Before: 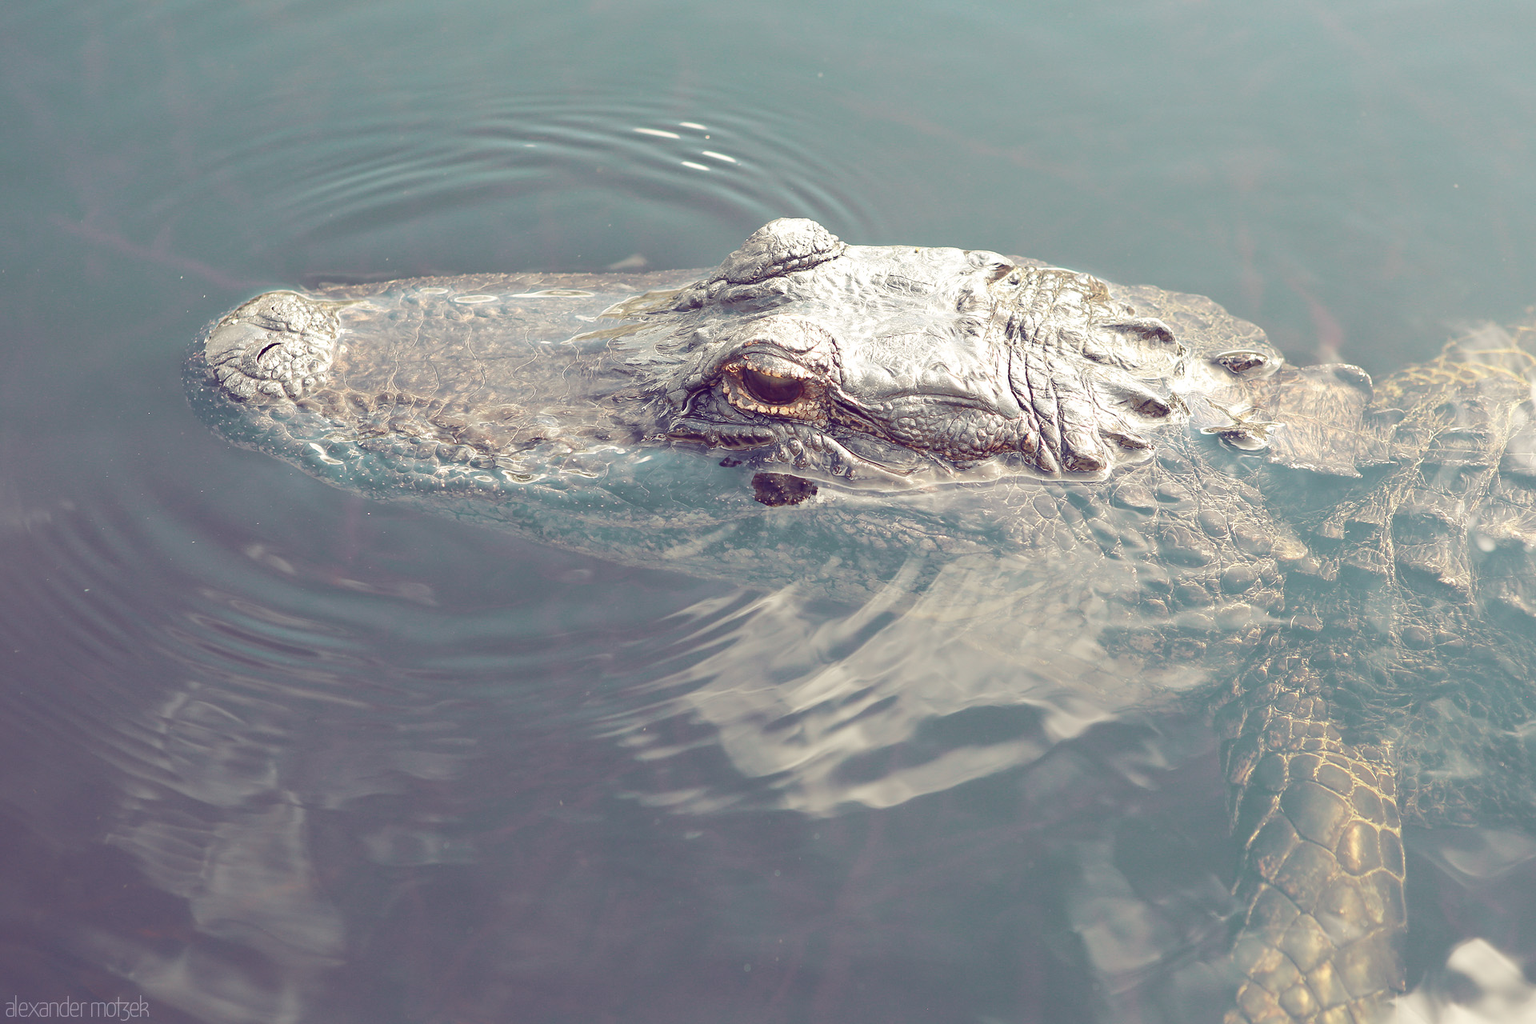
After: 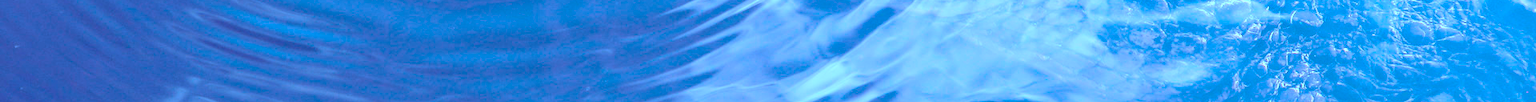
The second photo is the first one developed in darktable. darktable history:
rgb levels: levels [[0.029, 0.461, 0.922], [0, 0.5, 1], [0, 0.5, 1]]
haze removal: compatibility mode true, adaptive false
color calibration: illuminant as shot in camera, x 0.442, y 0.413, temperature 2903.13 K
exposure: exposure 0.2 EV, compensate highlight preservation false
contrast brightness saturation: contrast 0.08, saturation 0.2
crop and rotate: top 59.084%, bottom 30.916%
